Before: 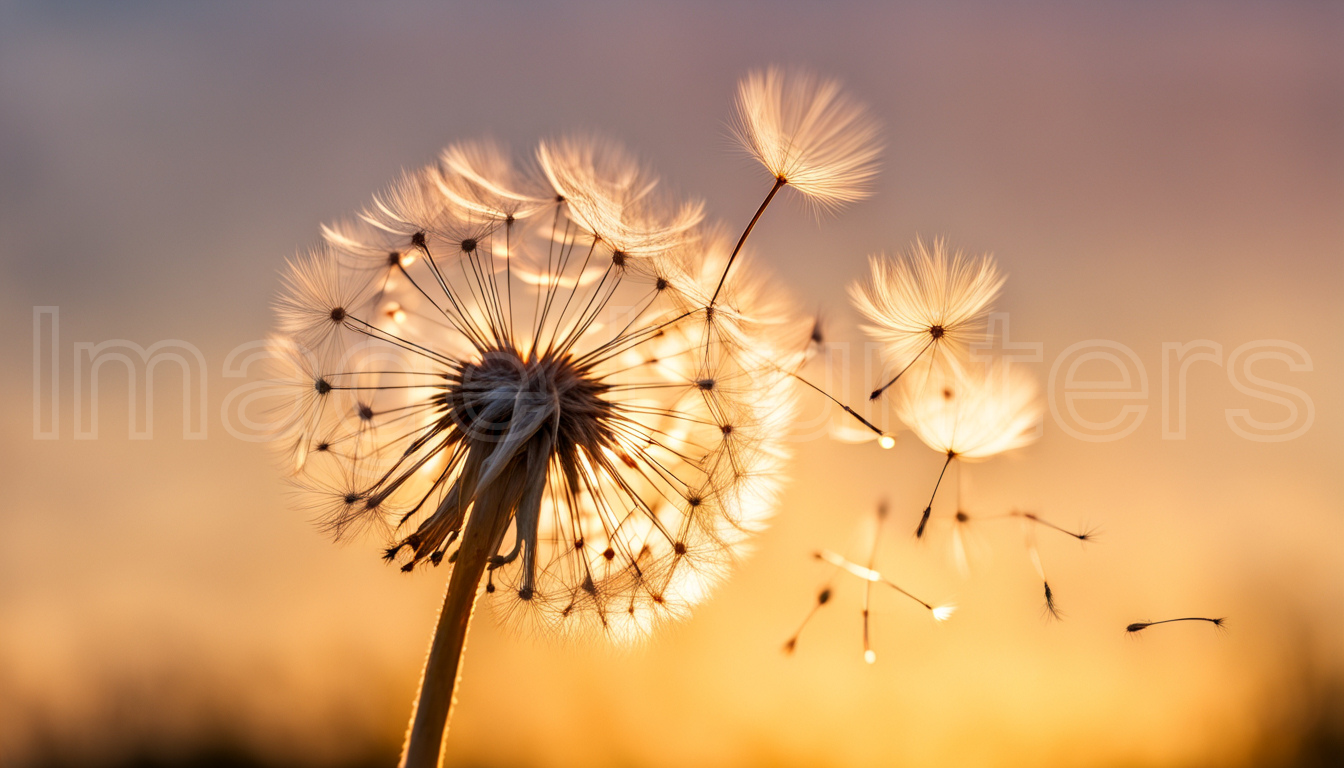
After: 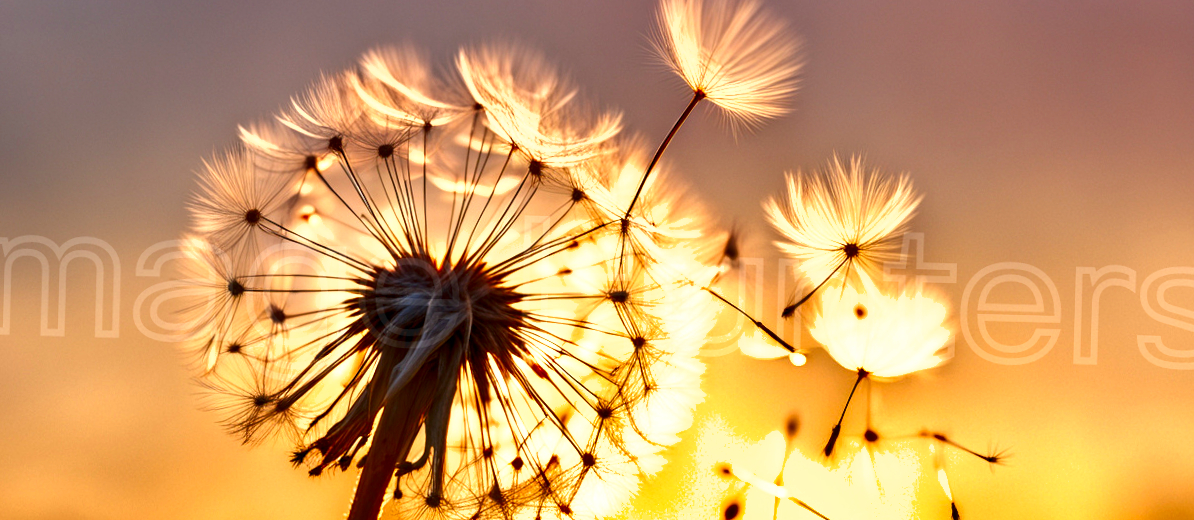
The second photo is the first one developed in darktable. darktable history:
crop: left 5.596%, top 10.314%, right 3.534%, bottom 19.395%
contrast brightness saturation: brightness -0.25, saturation 0.2
rotate and perspective: rotation 1.57°, crop left 0.018, crop right 0.982, crop top 0.039, crop bottom 0.961
exposure: exposure 0.6 EV, compensate highlight preservation false
shadows and highlights: low approximation 0.01, soften with gaussian
